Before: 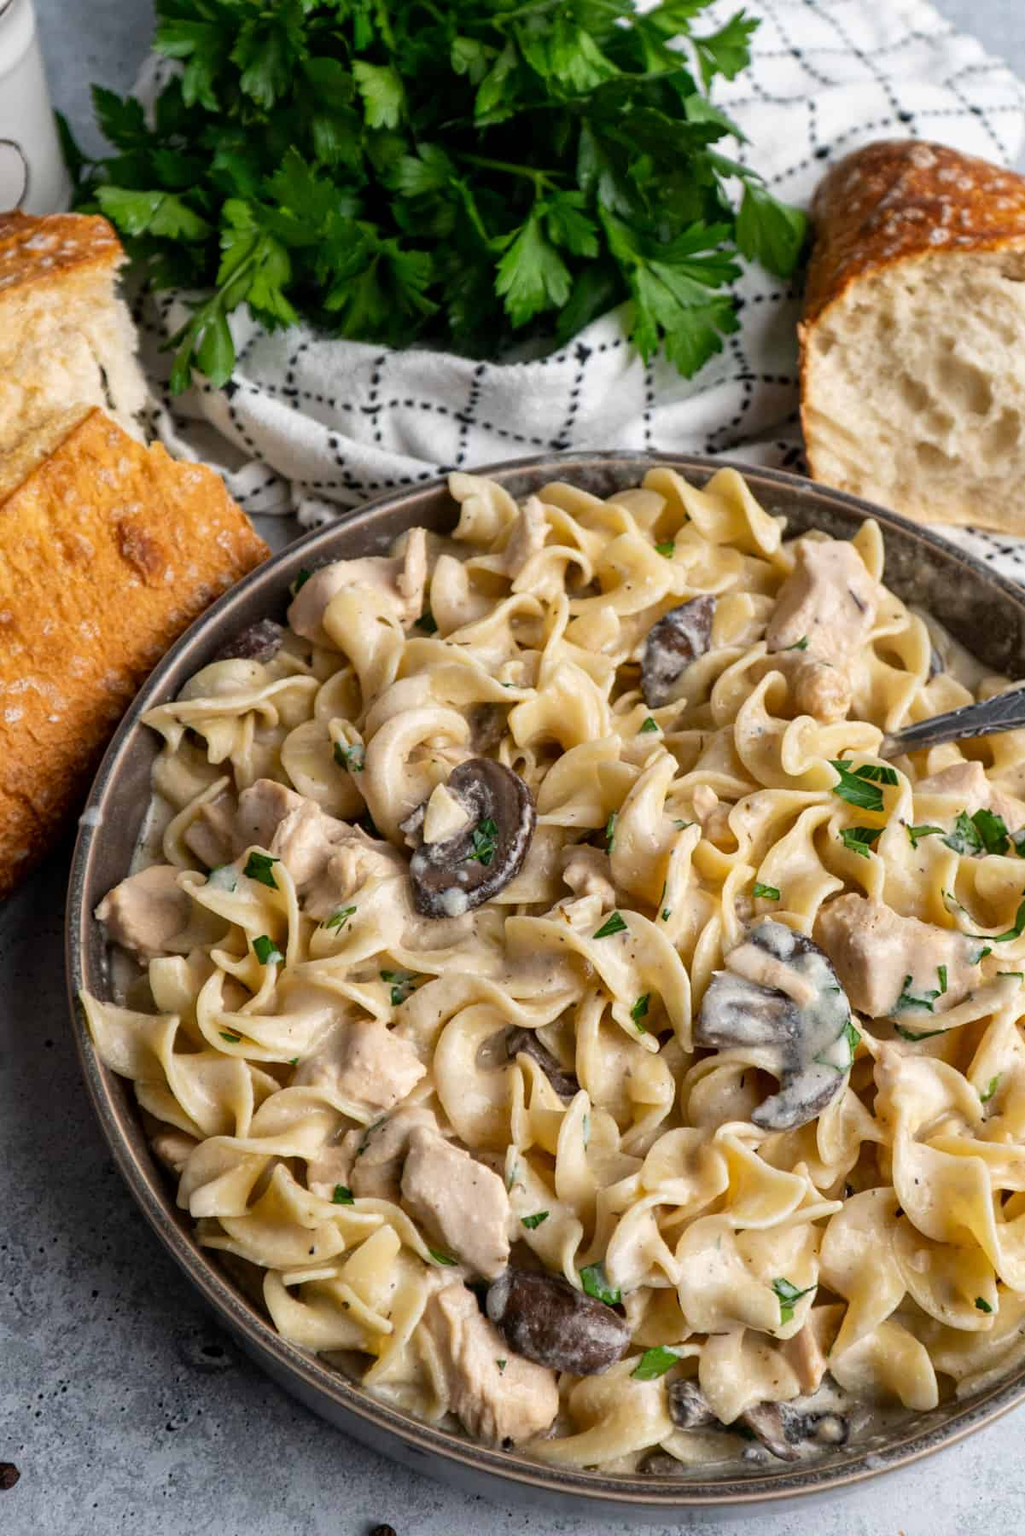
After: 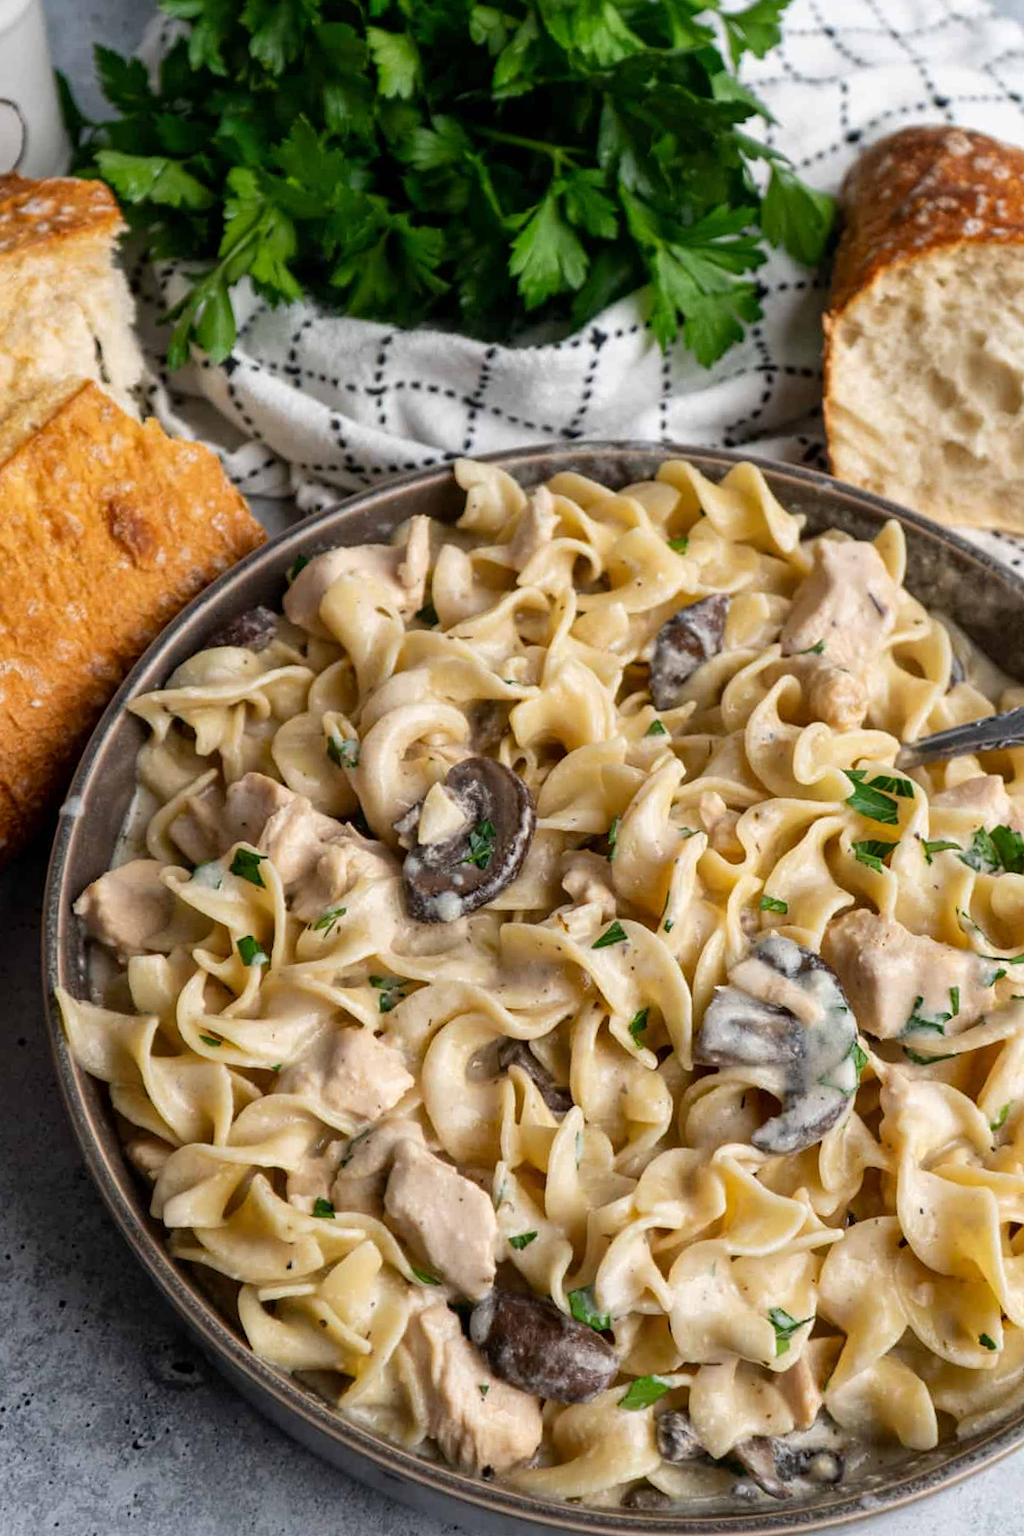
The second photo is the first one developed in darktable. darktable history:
crop and rotate: angle -1.62°
